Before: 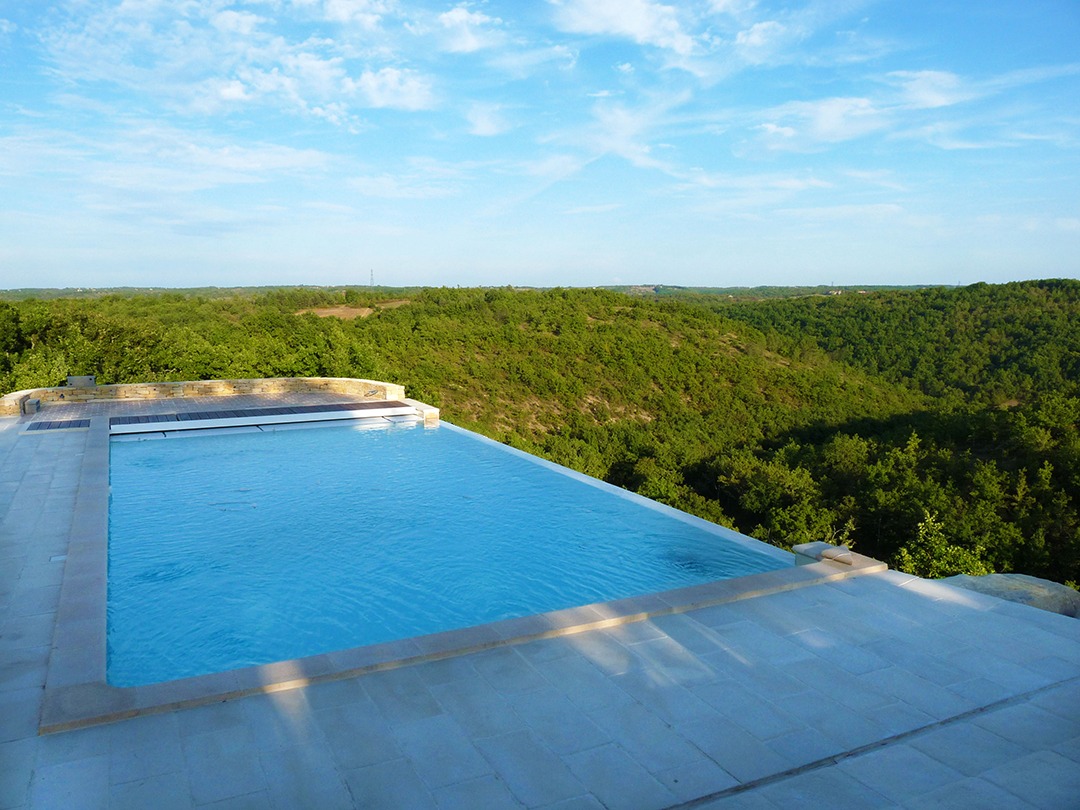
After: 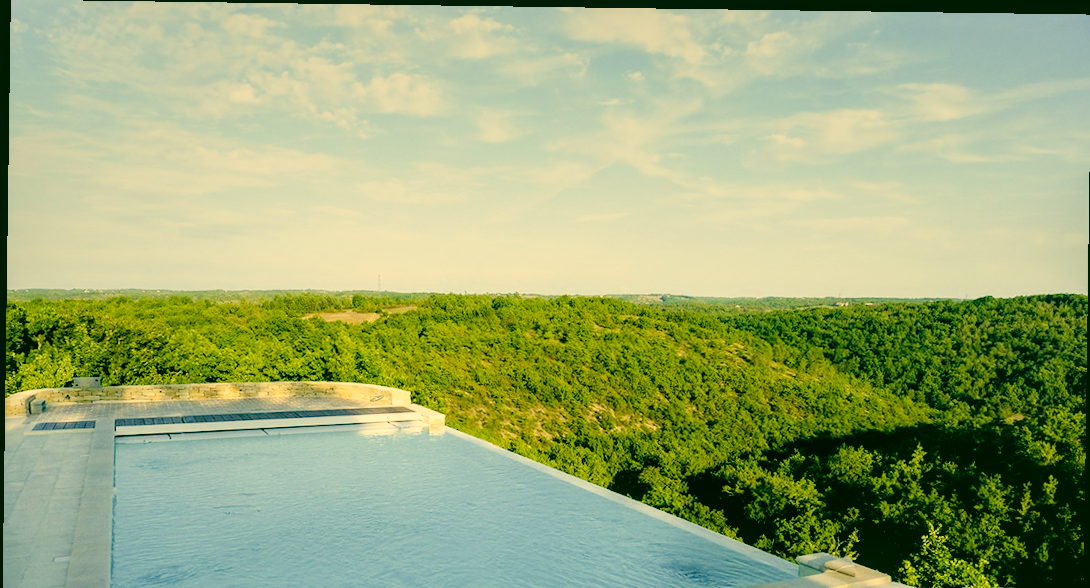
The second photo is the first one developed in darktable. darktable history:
contrast brightness saturation: contrast 0.11, saturation -0.17
exposure: exposure 1 EV, compensate highlight preservation false
filmic rgb: black relative exposure -4.38 EV, white relative exposure 4.56 EV, hardness 2.37, contrast 1.05
local contrast: on, module defaults
color correction: highlights a* 5.62, highlights b* 33.57, shadows a* -25.86, shadows b* 4.02
rotate and perspective: rotation 0.8°, automatic cropping off
crop: bottom 28.576%
